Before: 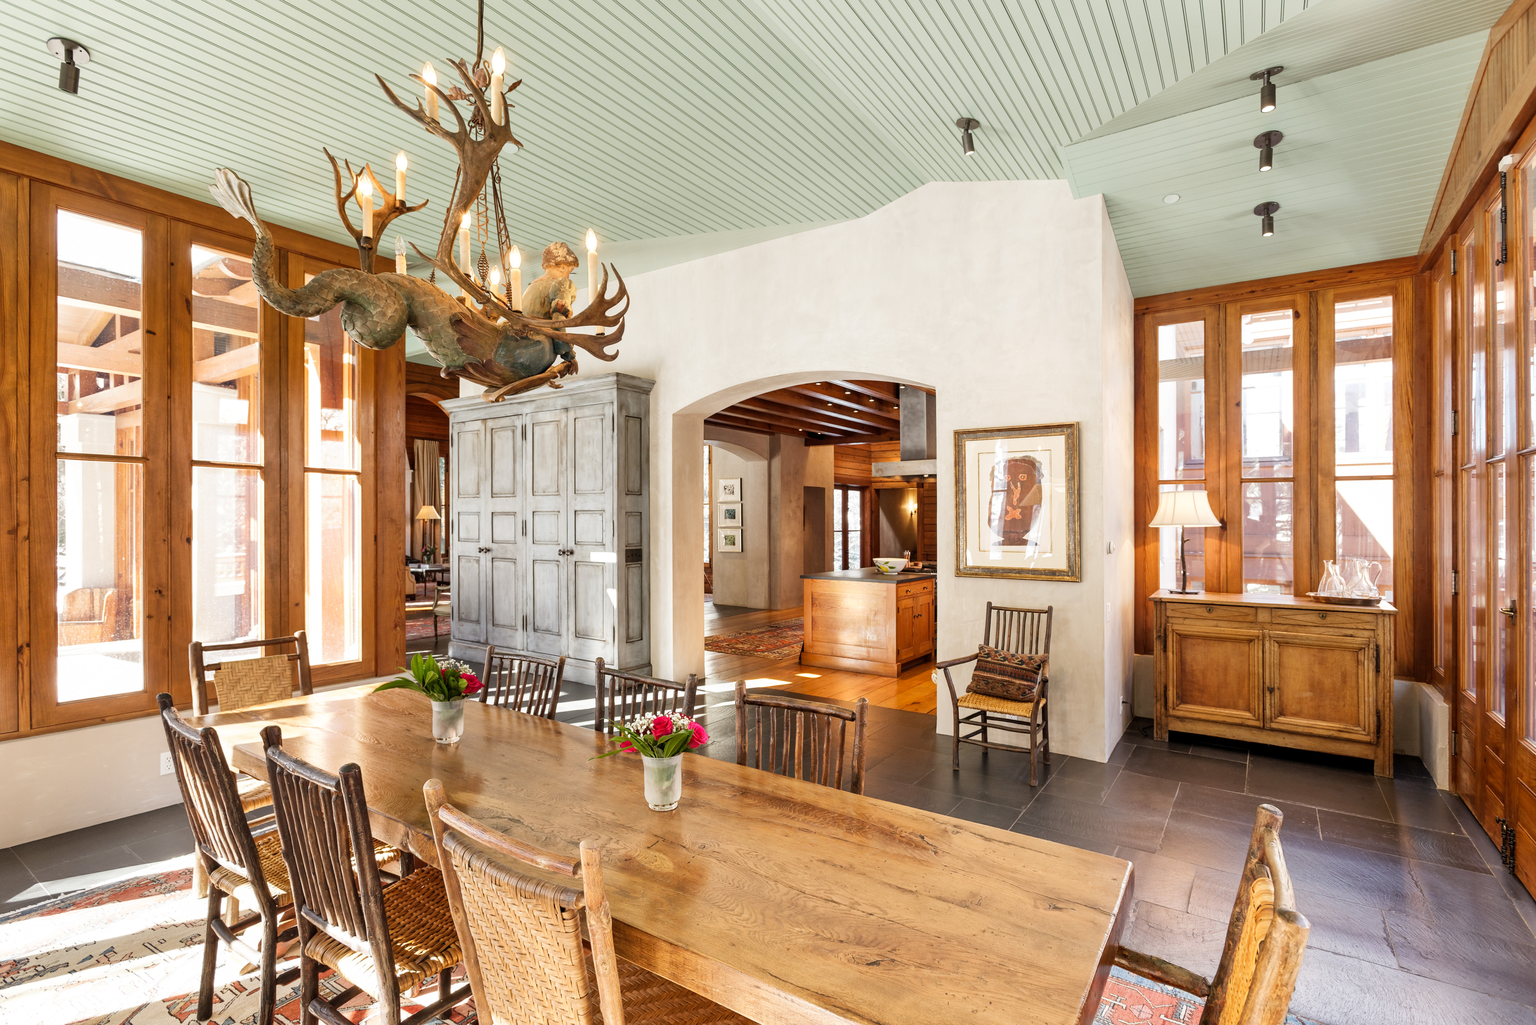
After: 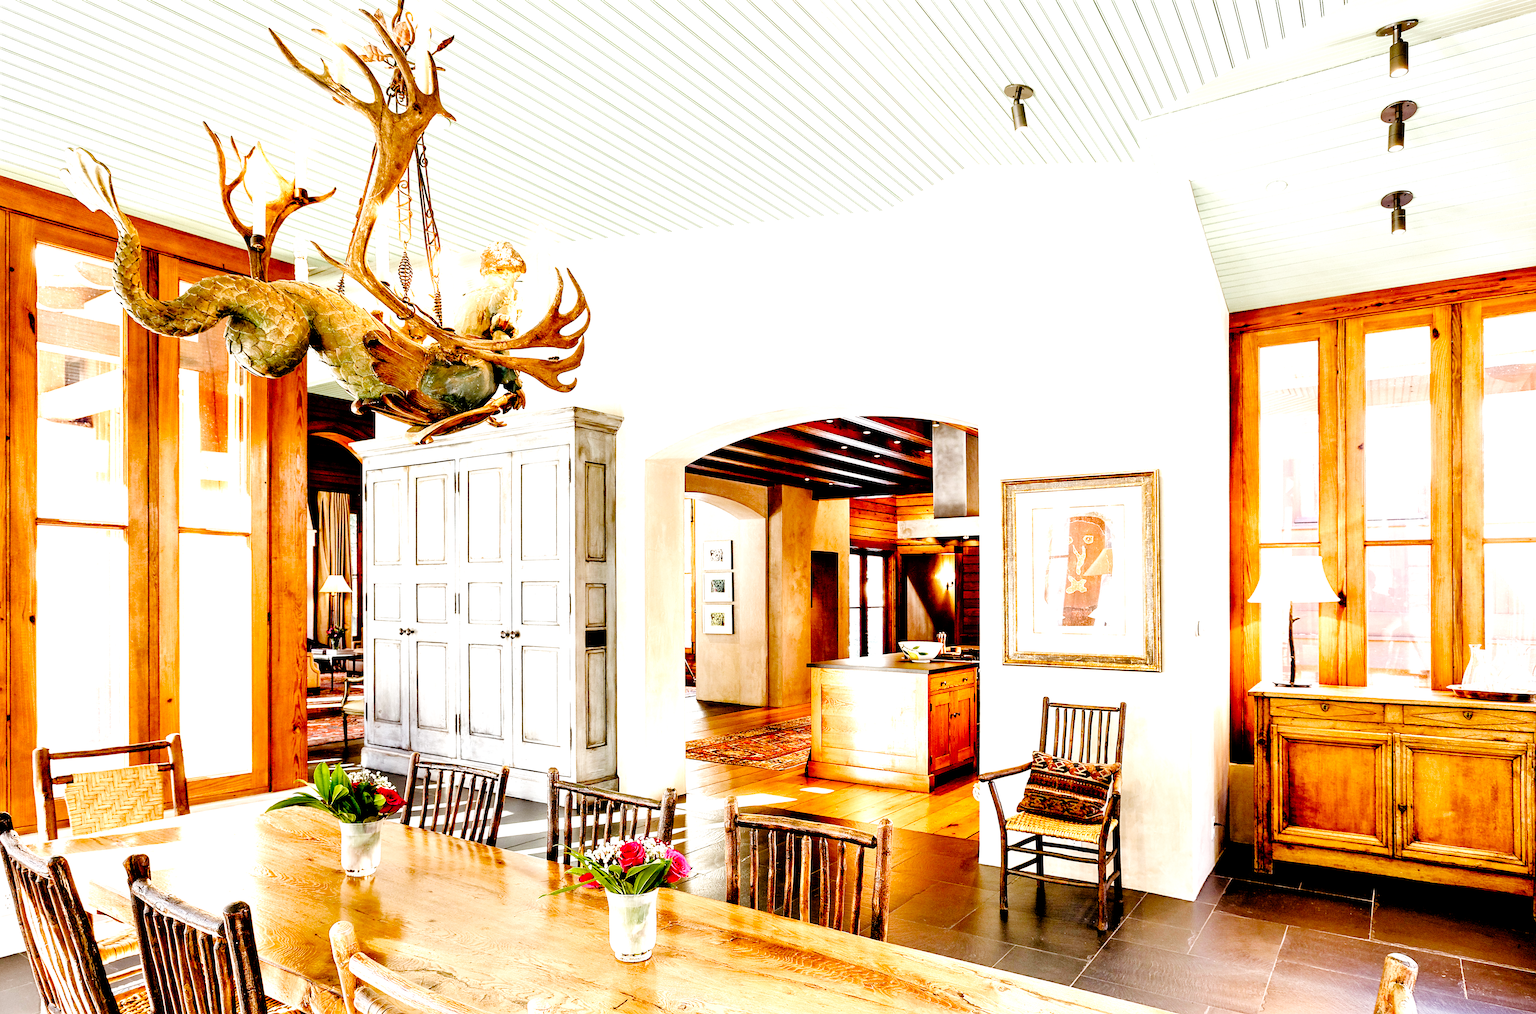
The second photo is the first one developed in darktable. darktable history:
tone equalizer: -8 EV -0.737 EV, -7 EV -0.728 EV, -6 EV -0.626 EV, -5 EV -0.403 EV, -3 EV 0.367 EV, -2 EV 0.6 EV, -1 EV 0.678 EV, +0 EV 0.723 EV
crop and rotate: left 10.63%, top 5.041%, right 10.351%, bottom 16.754%
sharpen: on, module defaults
color balance rgb: perceptual saturation grading › global saturation 0.932%, perceptual saturation grading › highlights -16.761%, perceptual saturation grading › mid-tones 33.786%, perceptual saturation grading › shadows 50.367%
contrast brightness saturation: contrast 0.05
filmic rgb: middle gray luminance 13.51%, black relative exposure -1.95 EV, white relative exposure 3.07 EV, target black luminance 0%, hardness 1.81, latitude 58.94%, contrast 1.745, highlights saturation mix 5.06%, shadows ↔ highlights balance -37.45%, add noise in highlights 0.001, preserve chrominance no, color science v3 (2019), use custom middle-gray values true, contrast in highlights soft
